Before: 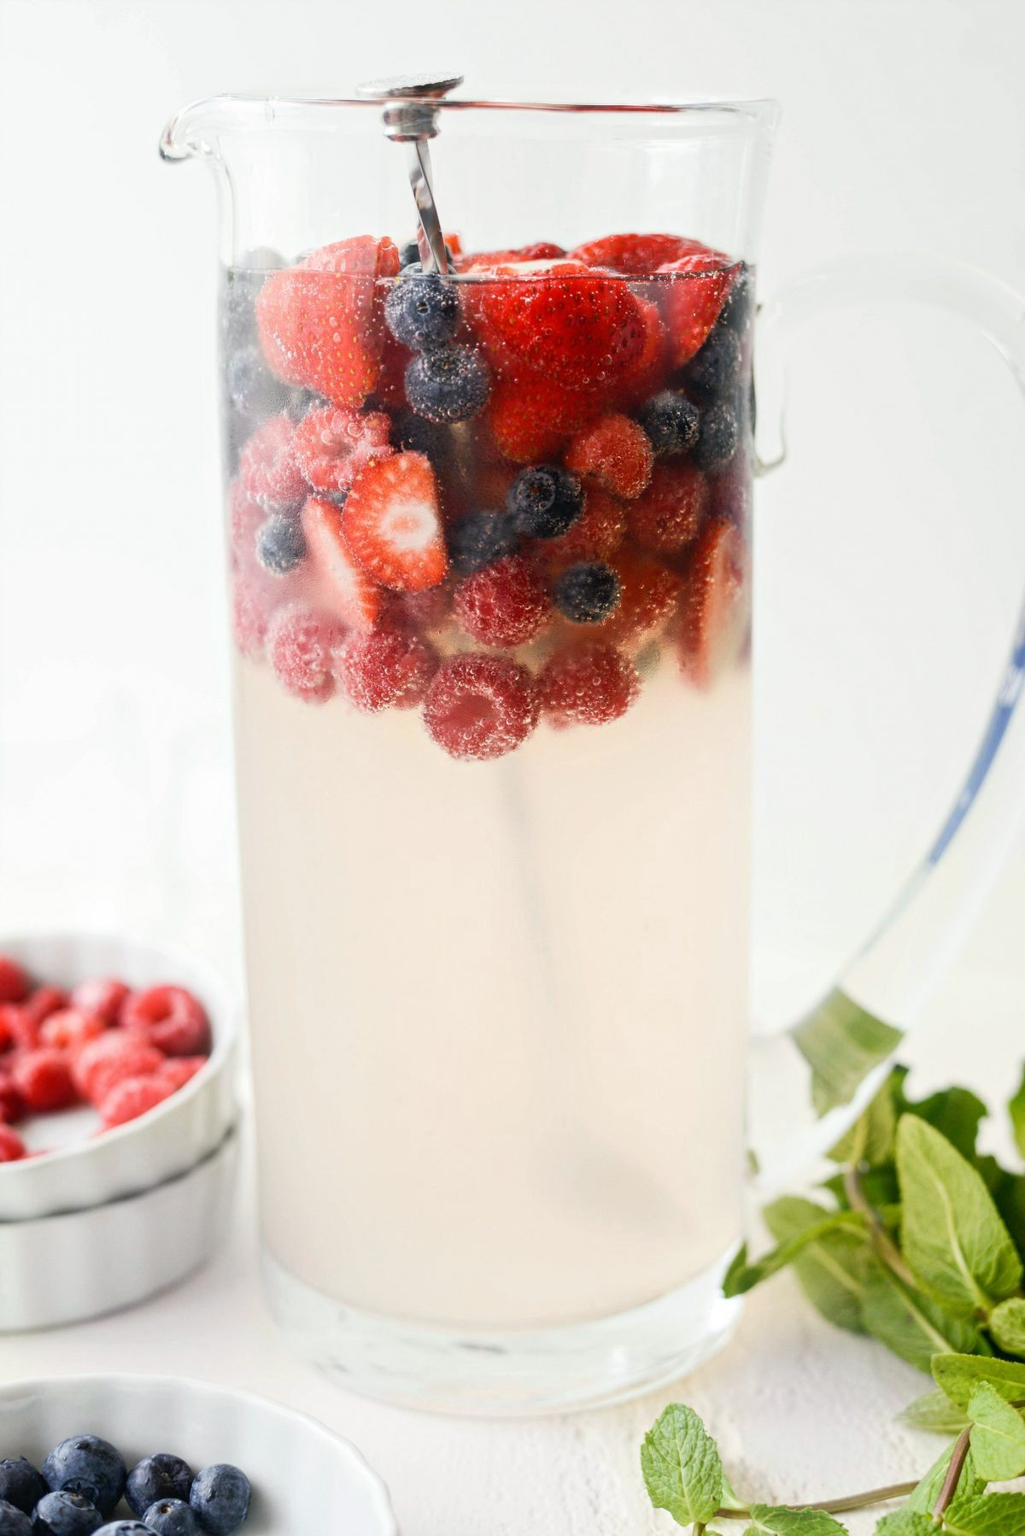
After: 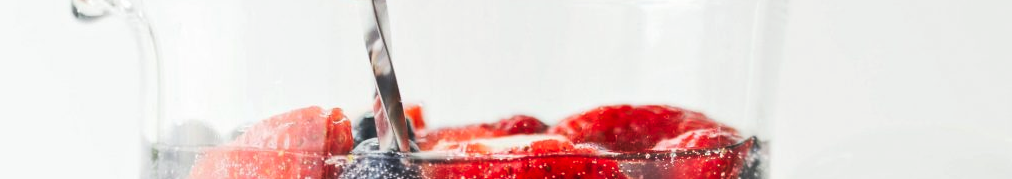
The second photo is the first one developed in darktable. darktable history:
crop and rotate: left 9.644%, top 9.491%, right 6.021%, bottom 80.509%
haze removal: strength -0.05
tone curve: curves: ch0 [(0, 0) (0.003, 0.012) (0.011, 0.015) (0.025, 0.02) (0.044, 0.032) (0.069, 0.044) (0.1, 0.063) (0.136, 0.085) (0.177, 0.121) (0.224, 0.159) (0.277, 0.207) (0.335, 0.261) (0.399, 0.328) (0.468, 0.41) (0.543, 0.506) (0.623, 0.609) (0.709, 0.719) (0.801, 0.82) (0.898, 0.907) (1, 1)], preserve colors none
